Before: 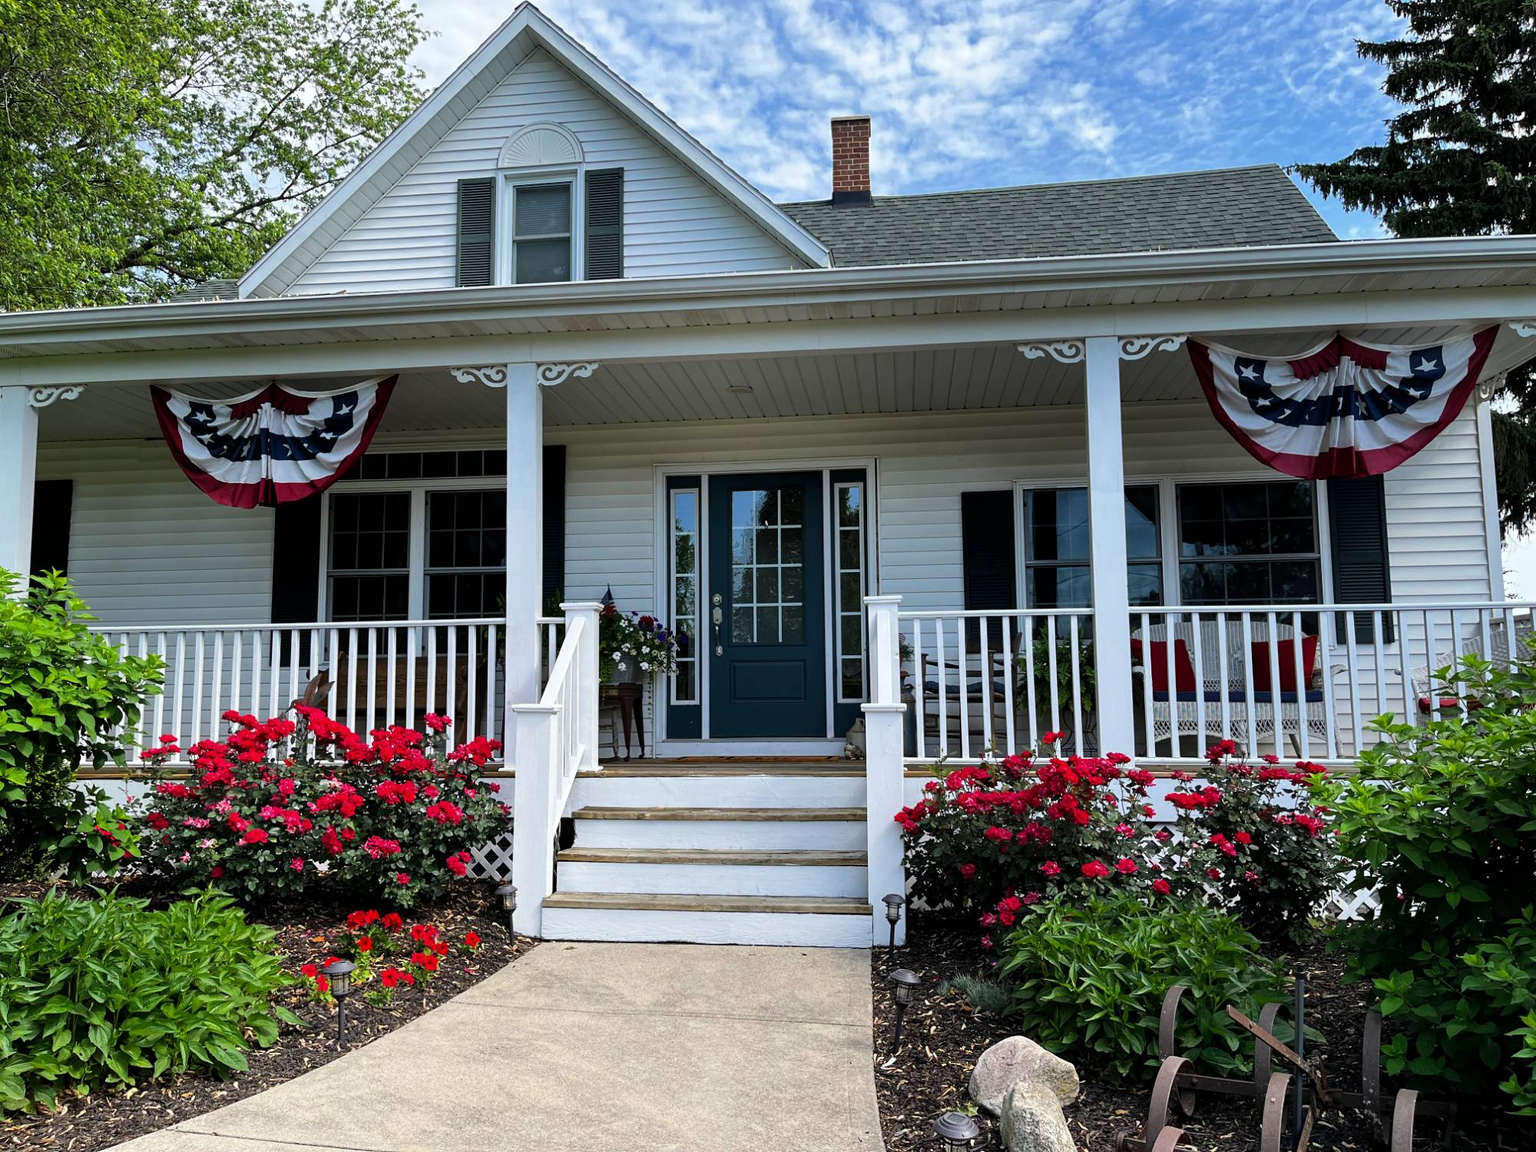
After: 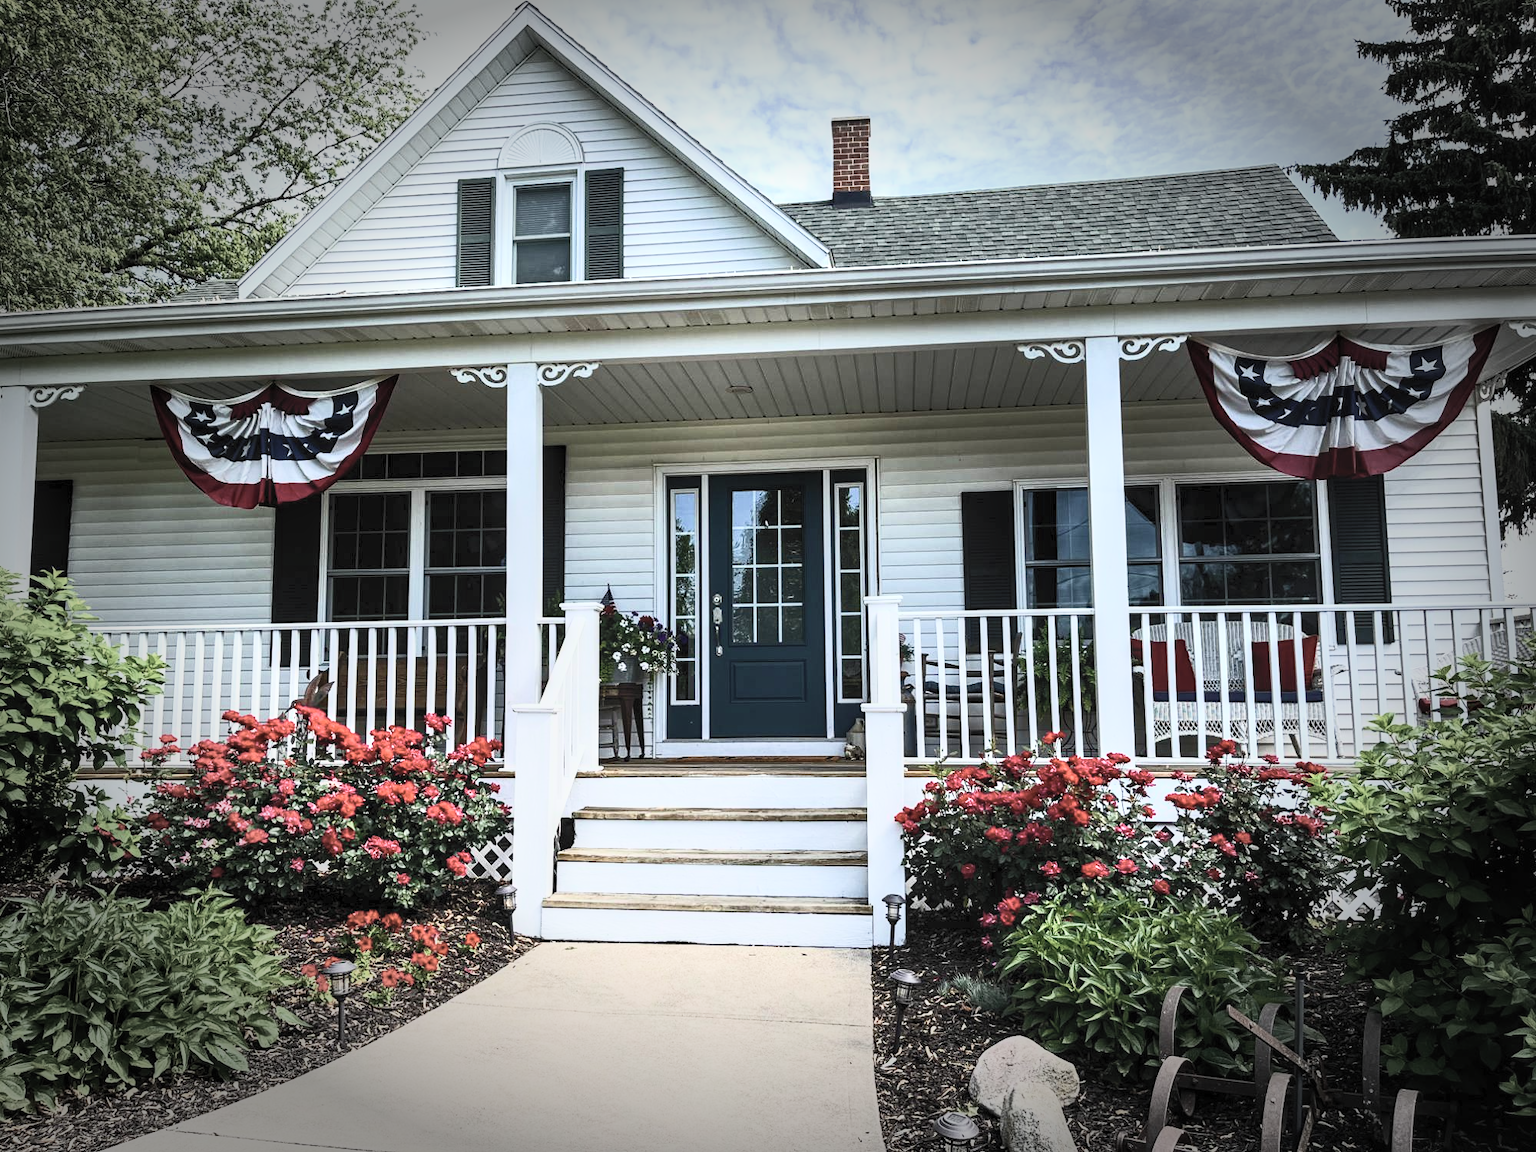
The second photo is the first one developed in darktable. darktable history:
local contrast: on, module defaults
contrast brightness saturation: contrast 0.577, brightness 0.574, saturation -0.332
vignetting: fall-off start 66.16%, fall-off radius 39.74%, brightness -0.679, automatic ratio true, width/height ratio 0.673
velvia: on, module defaults
